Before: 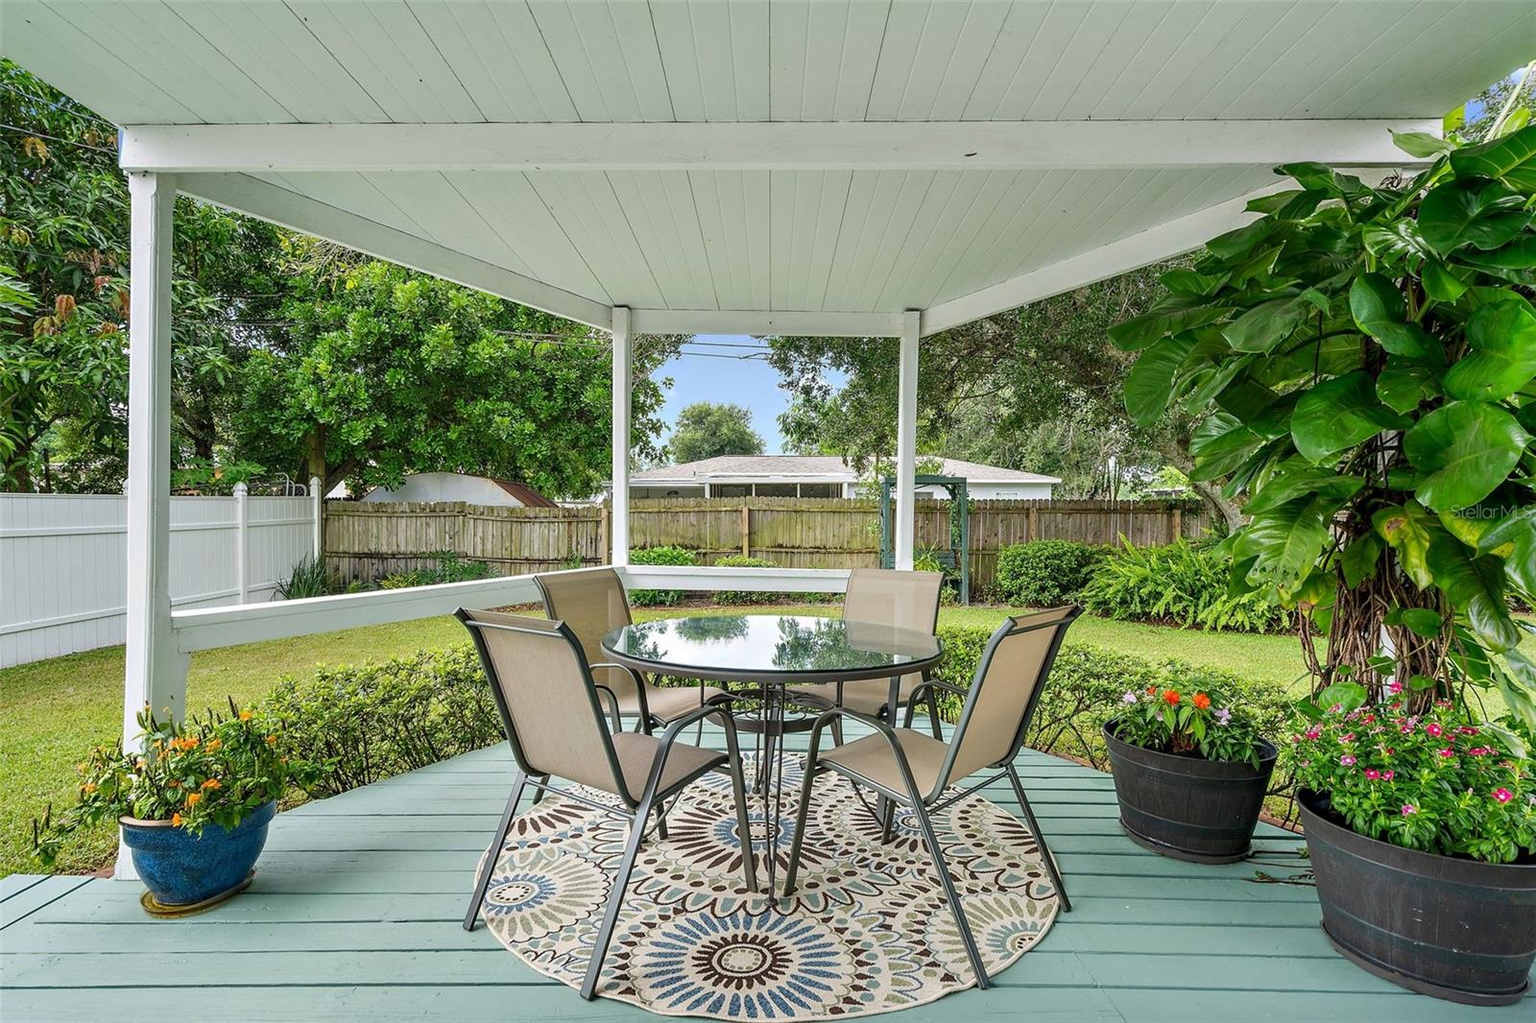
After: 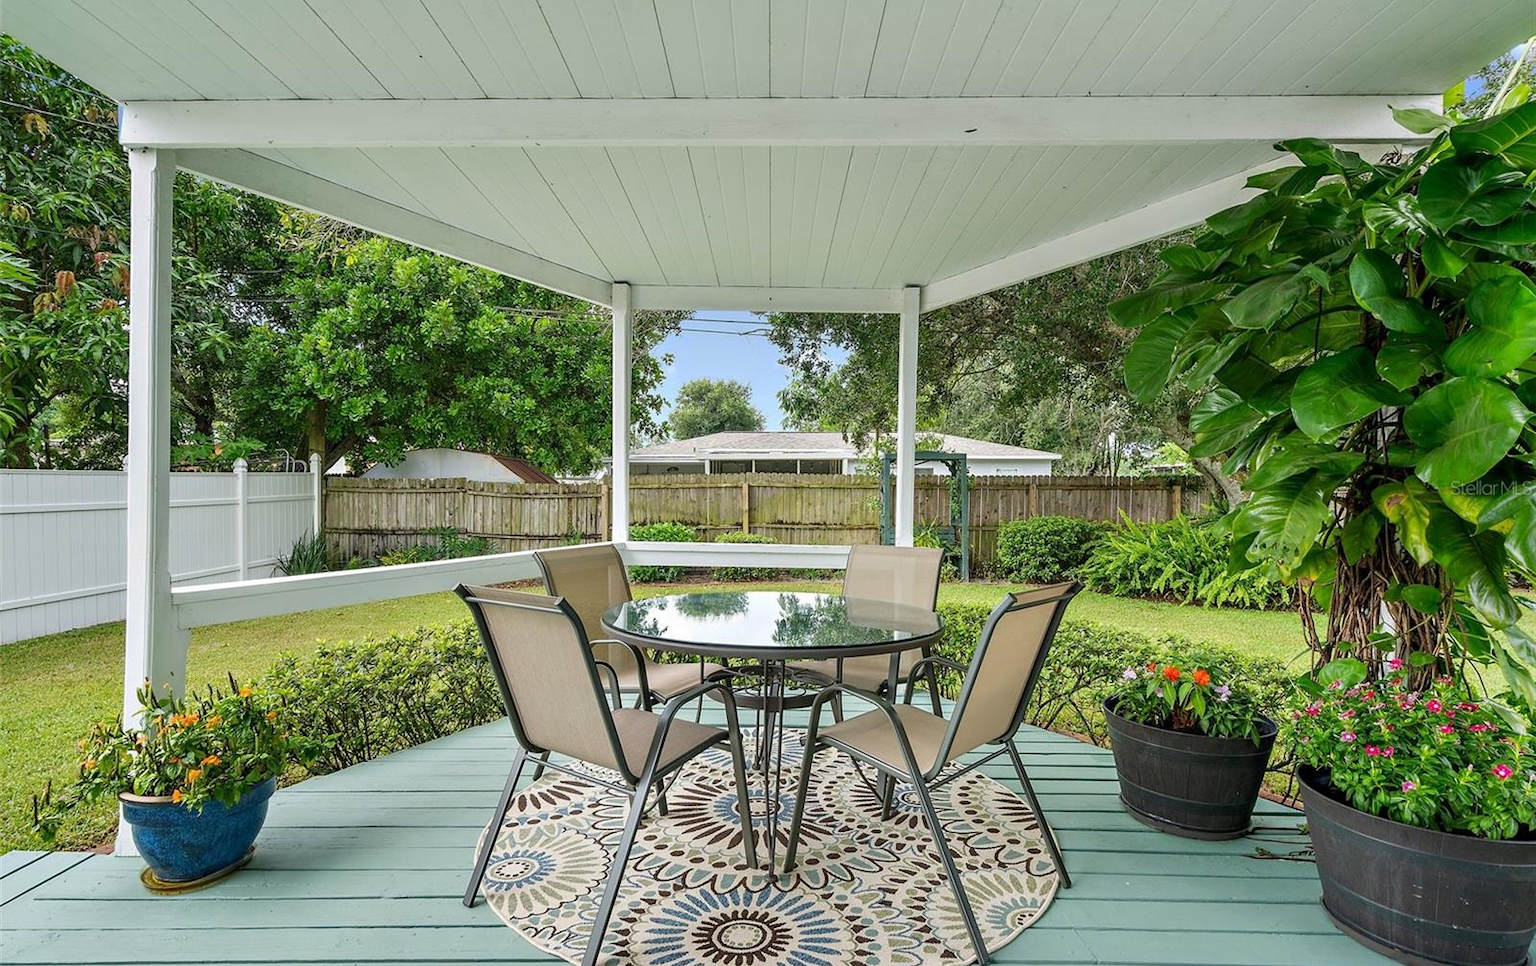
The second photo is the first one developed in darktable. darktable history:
crop and rotate: top 2.479%, bottom 3.018%
contrast equalizer: y [[0.5 ×6], [0.5 ×6], [0.5, 0.5, 0.501, 0.545, 0.707, 0.863], [0 ×6], [0 ×6]]
